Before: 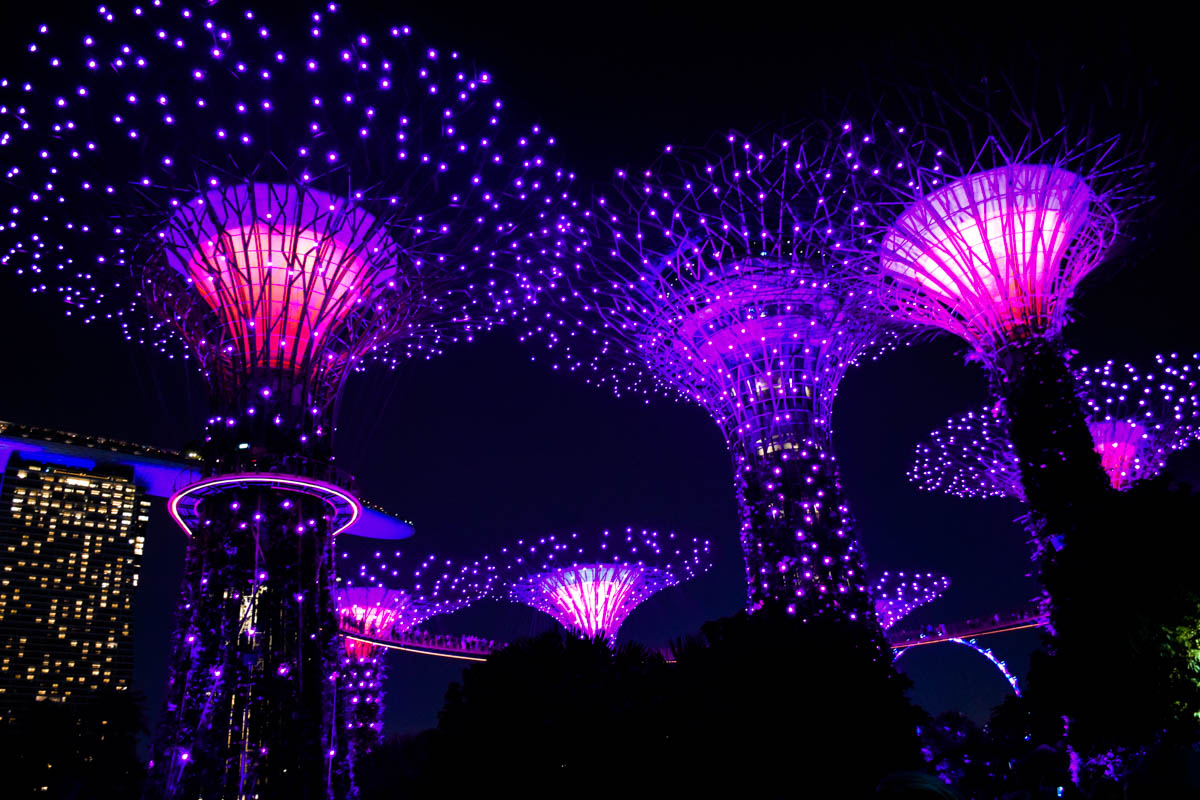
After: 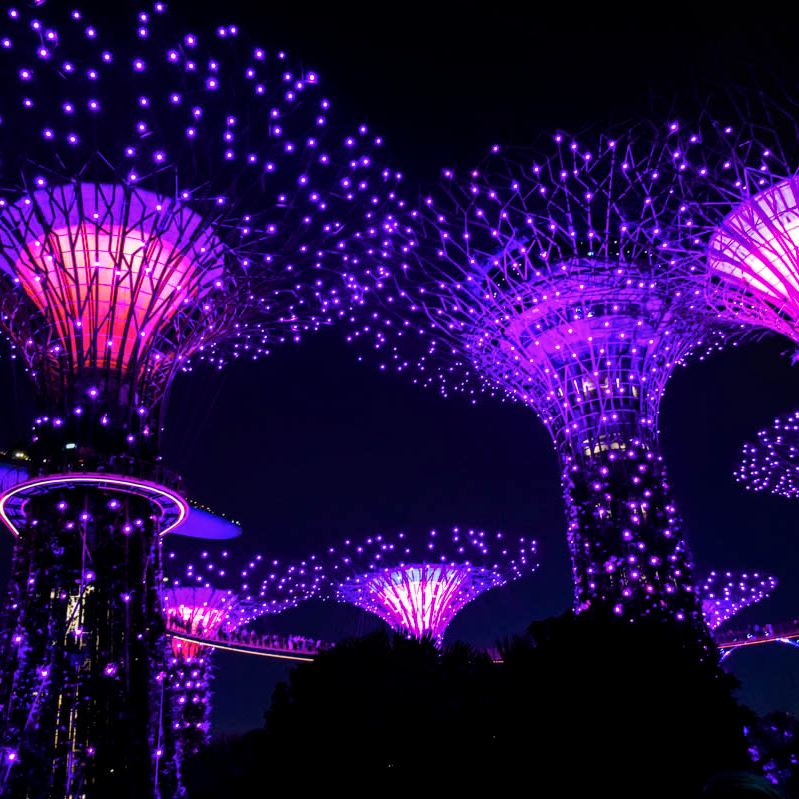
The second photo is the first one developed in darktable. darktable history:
local contrast: on, module defaults
crop and rotate: left 14.492%, right 18.847%
